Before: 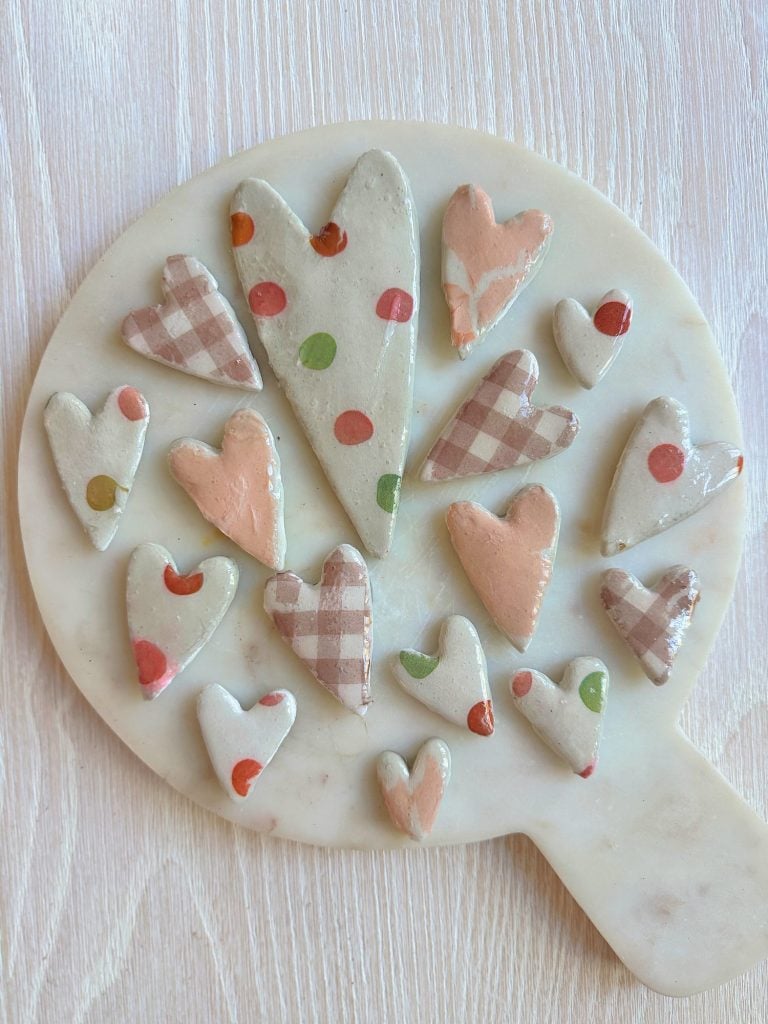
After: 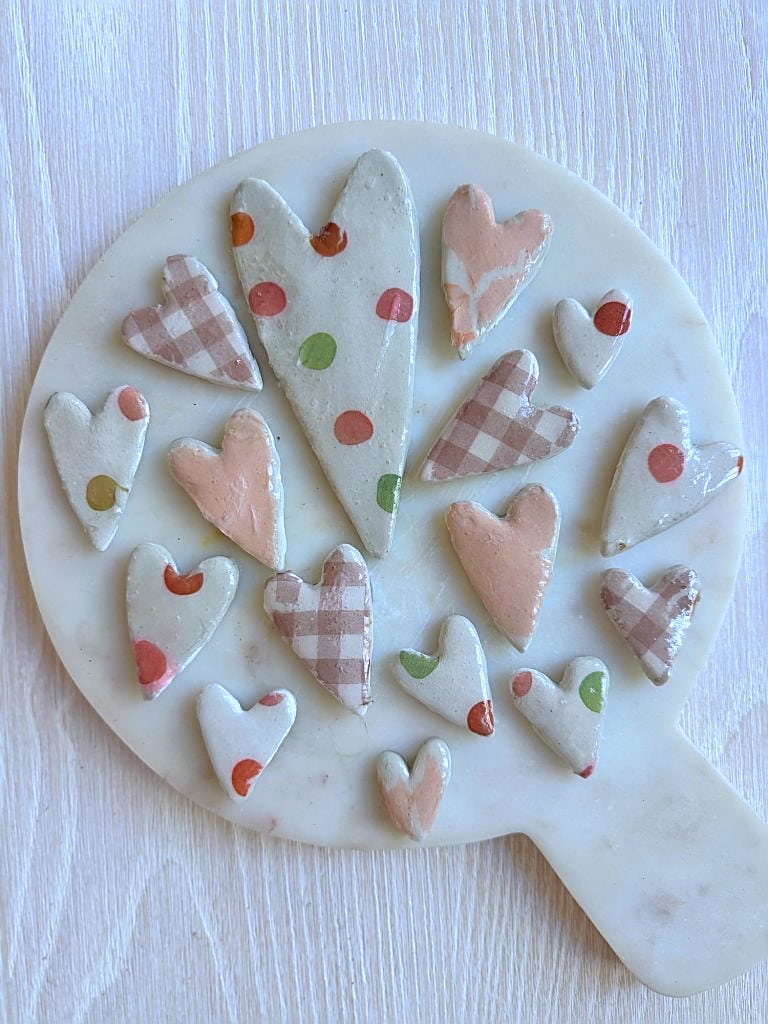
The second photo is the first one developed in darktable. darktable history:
white balance: red 0.926, green 1.003, blue 1.133
sharpen: on, module defaults
